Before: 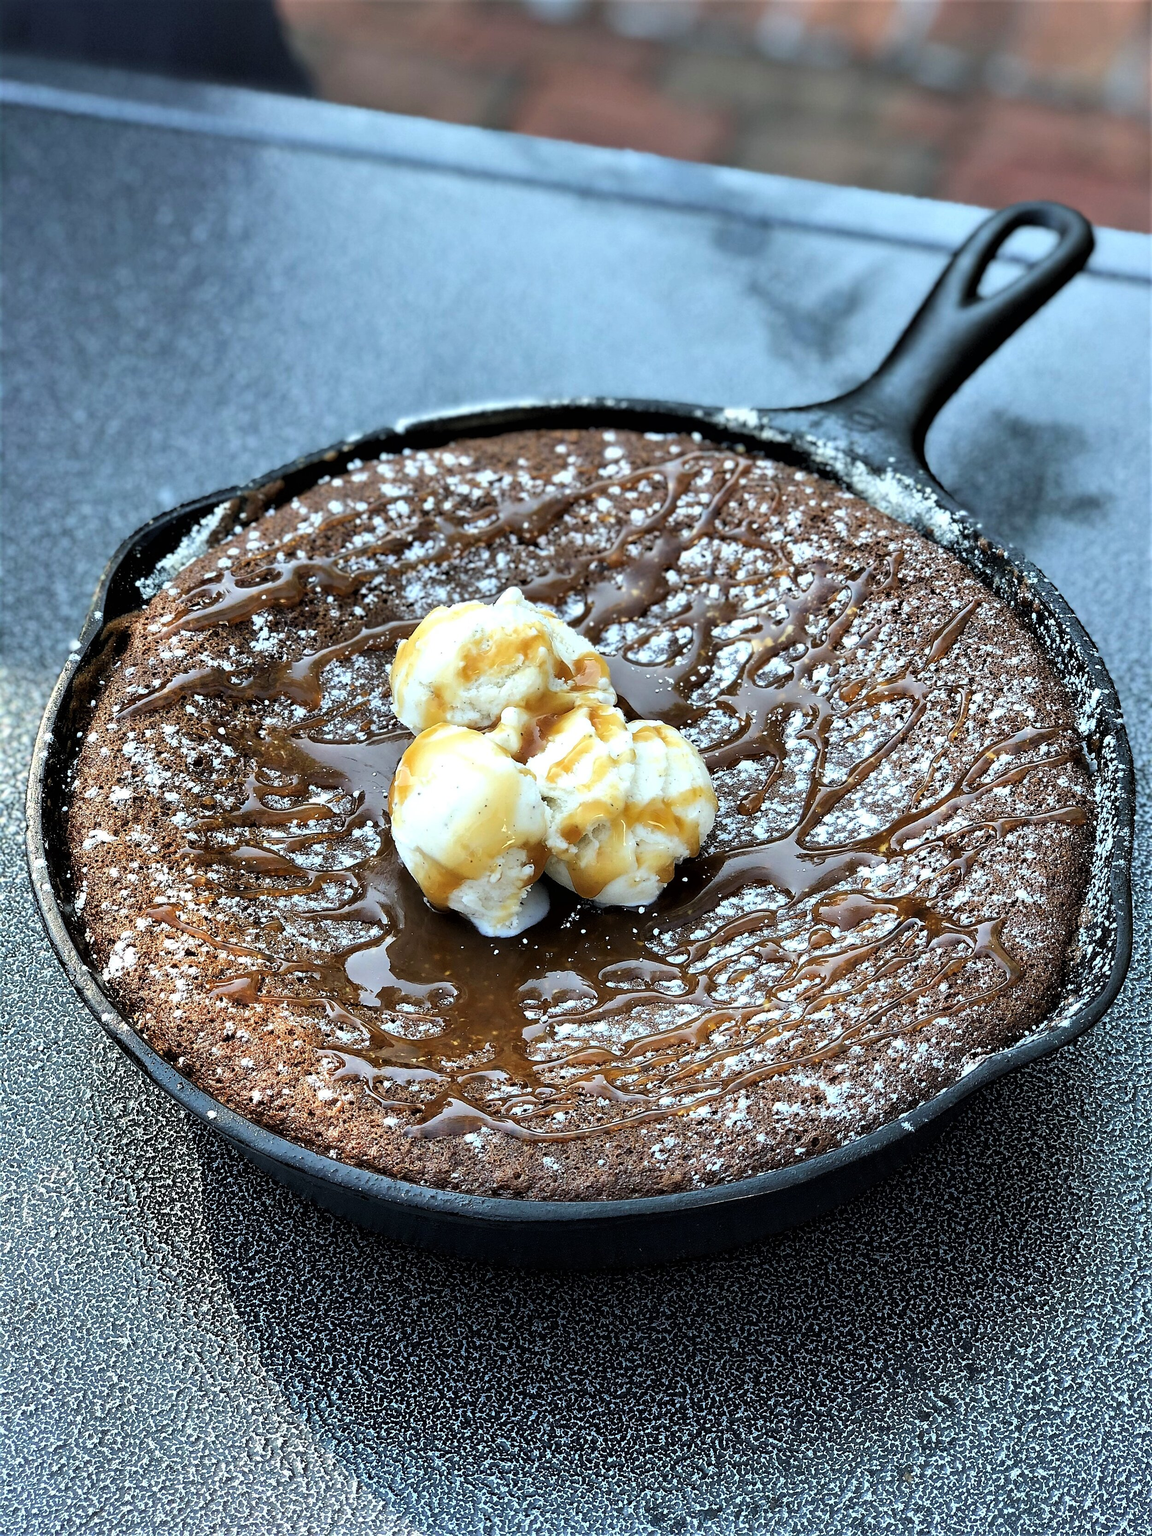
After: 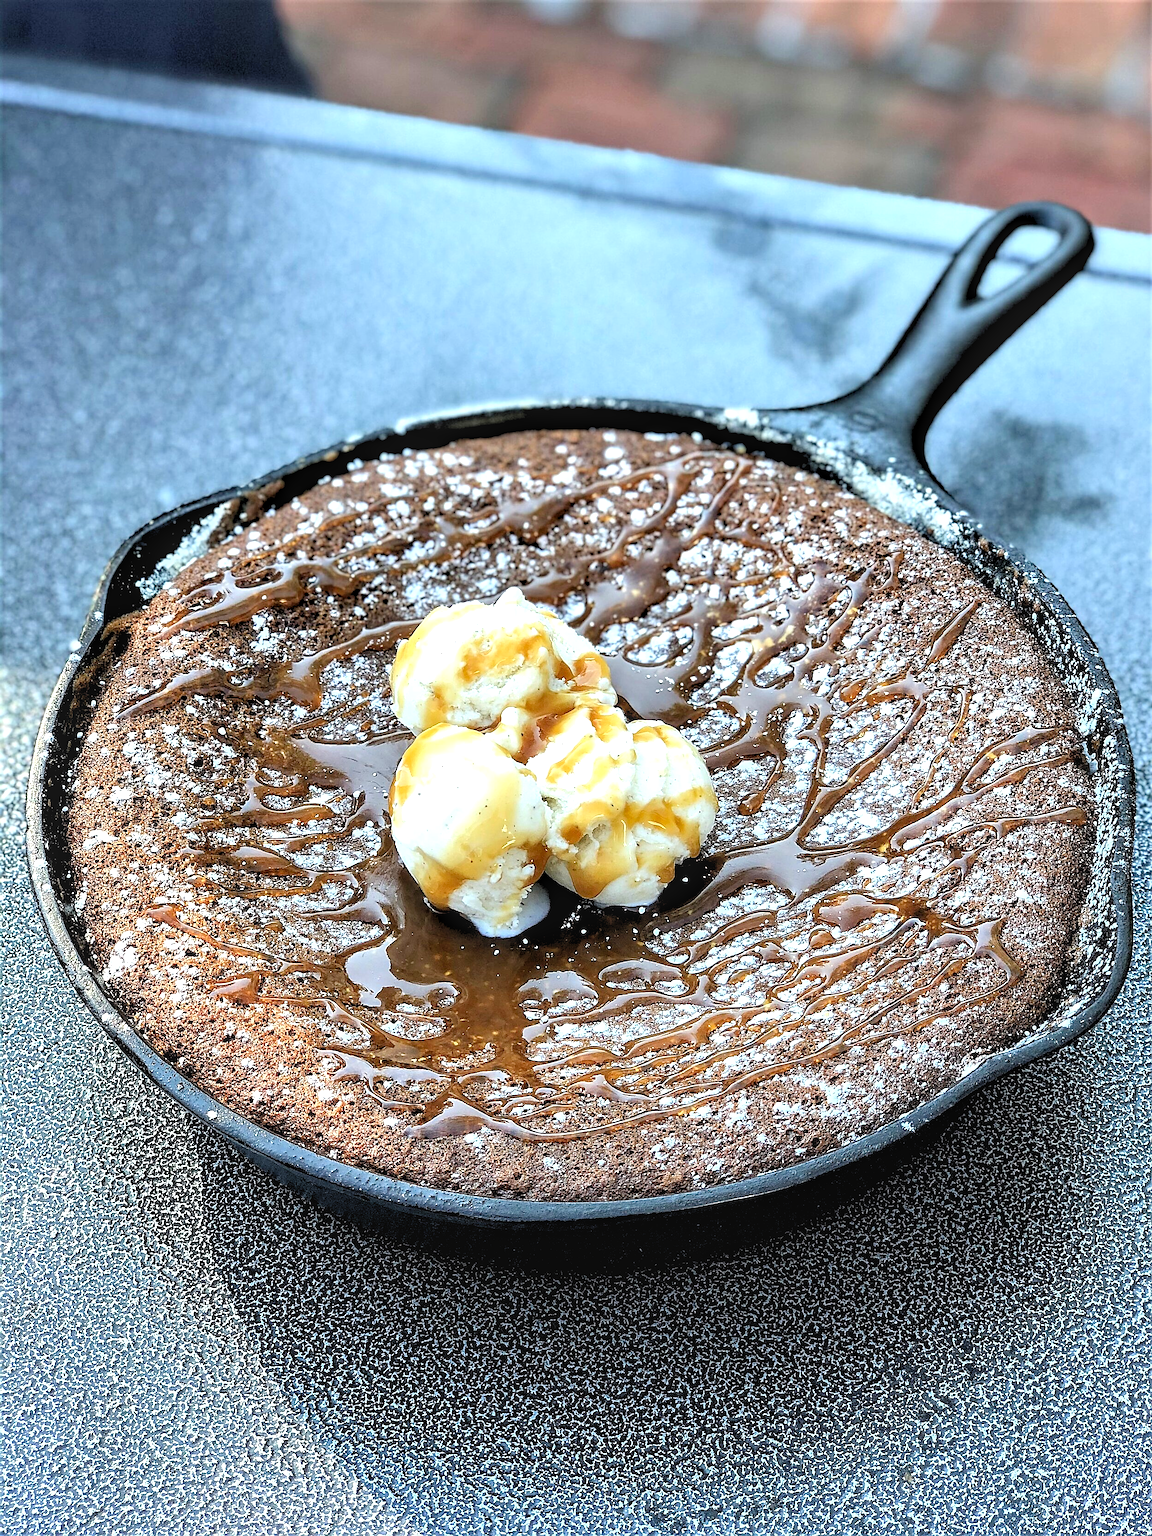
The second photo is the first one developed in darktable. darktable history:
local contrast: on, module defaults
levels: black 3.83%, white 90.64%, levels [0.044, 0.416, 0.908]
sharpen: on, module defaults
